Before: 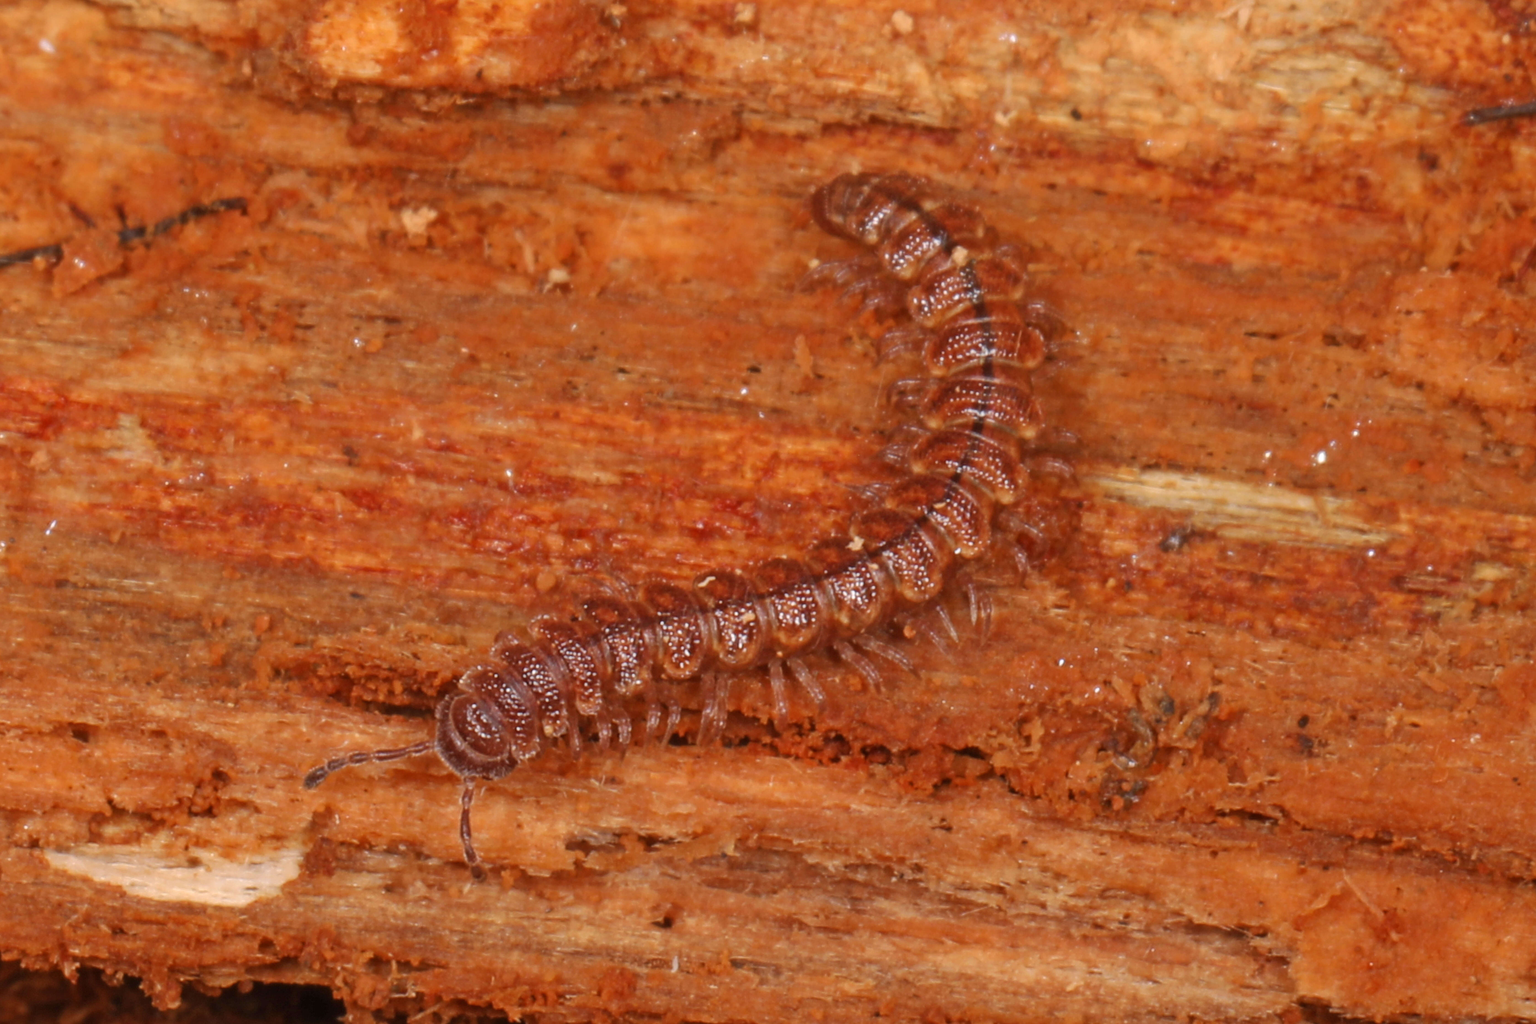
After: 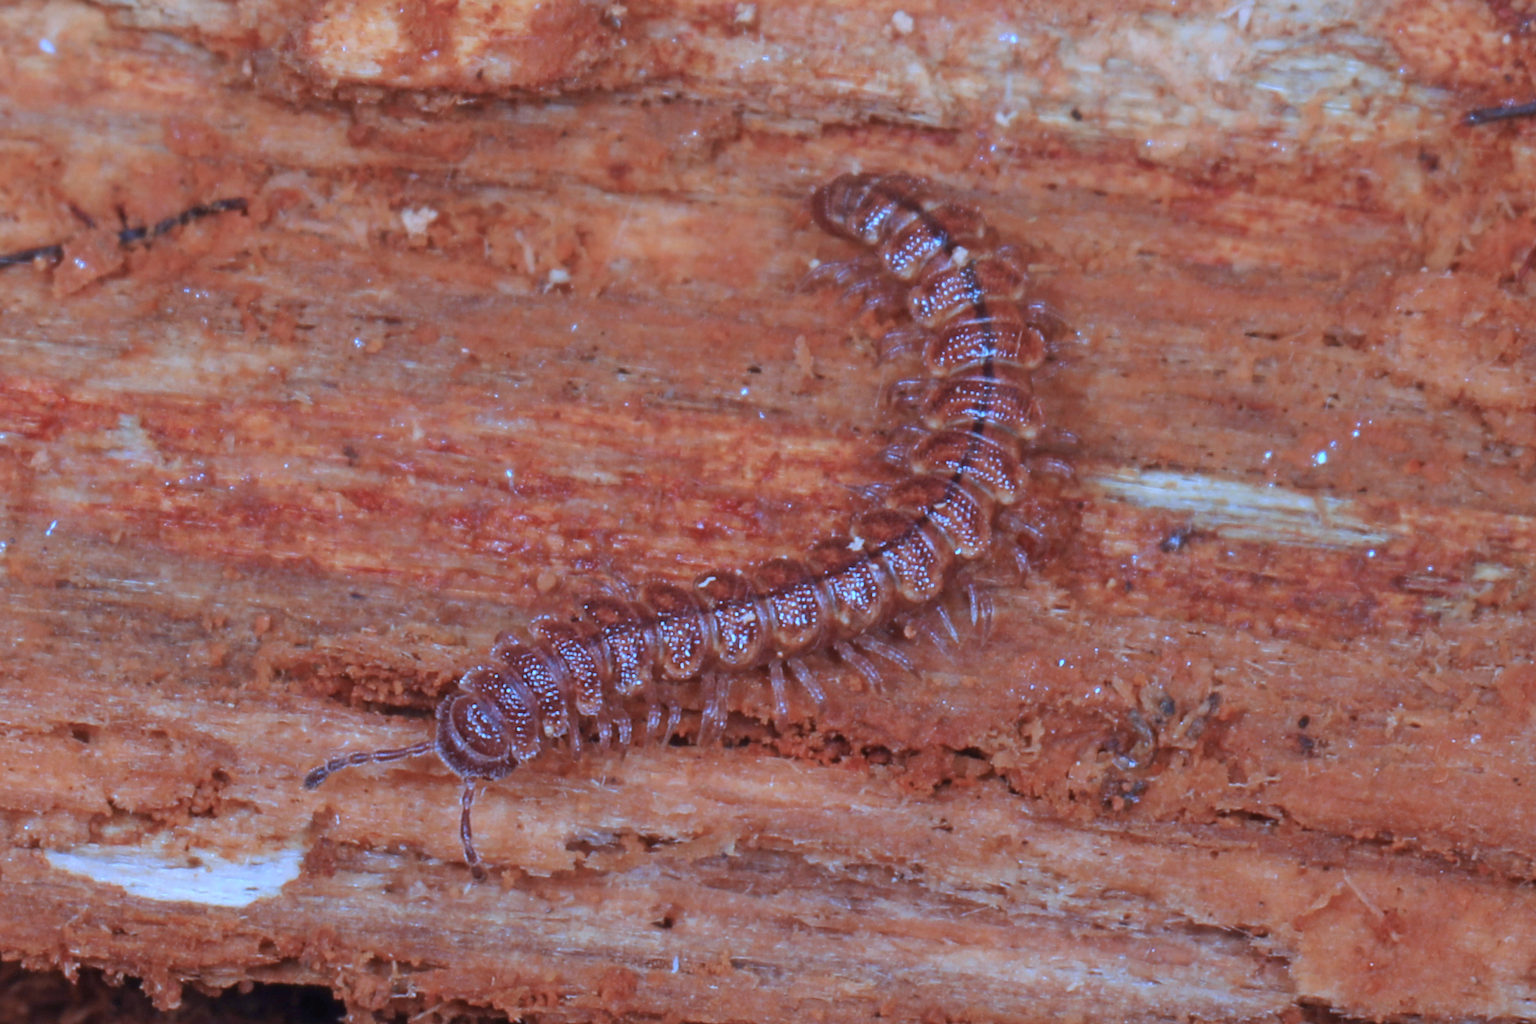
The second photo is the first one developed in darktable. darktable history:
color calibration: illuminant as shot in camera, x 0.461, y 0.418, temperature 2686.17 K
sharpen: on, module defaults
